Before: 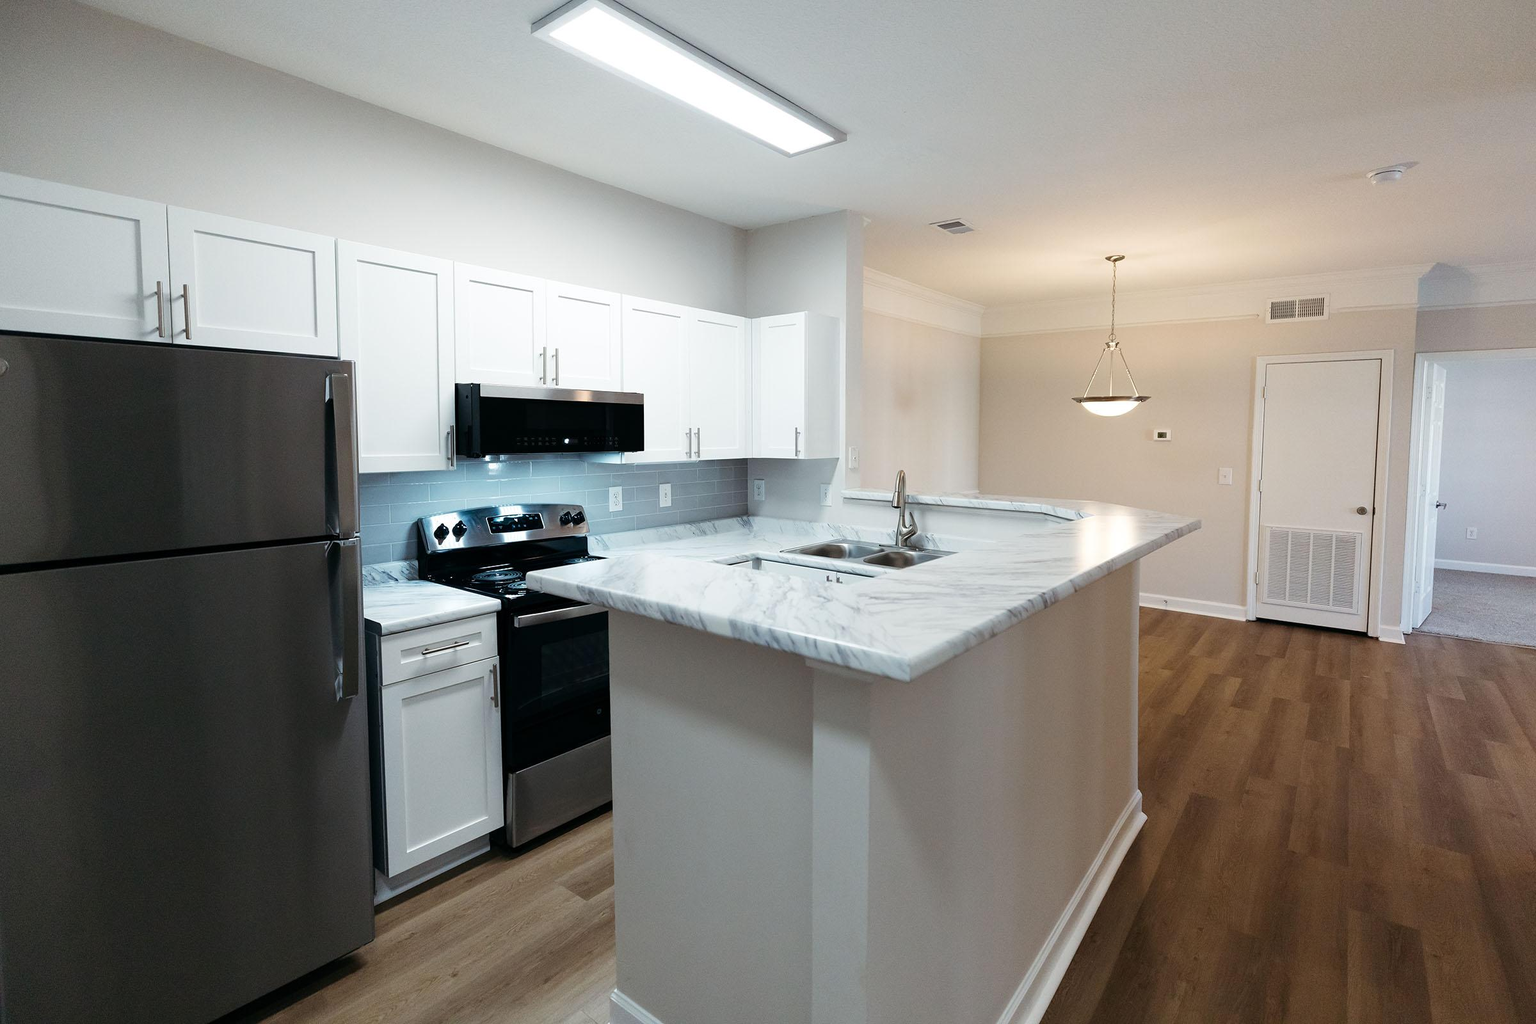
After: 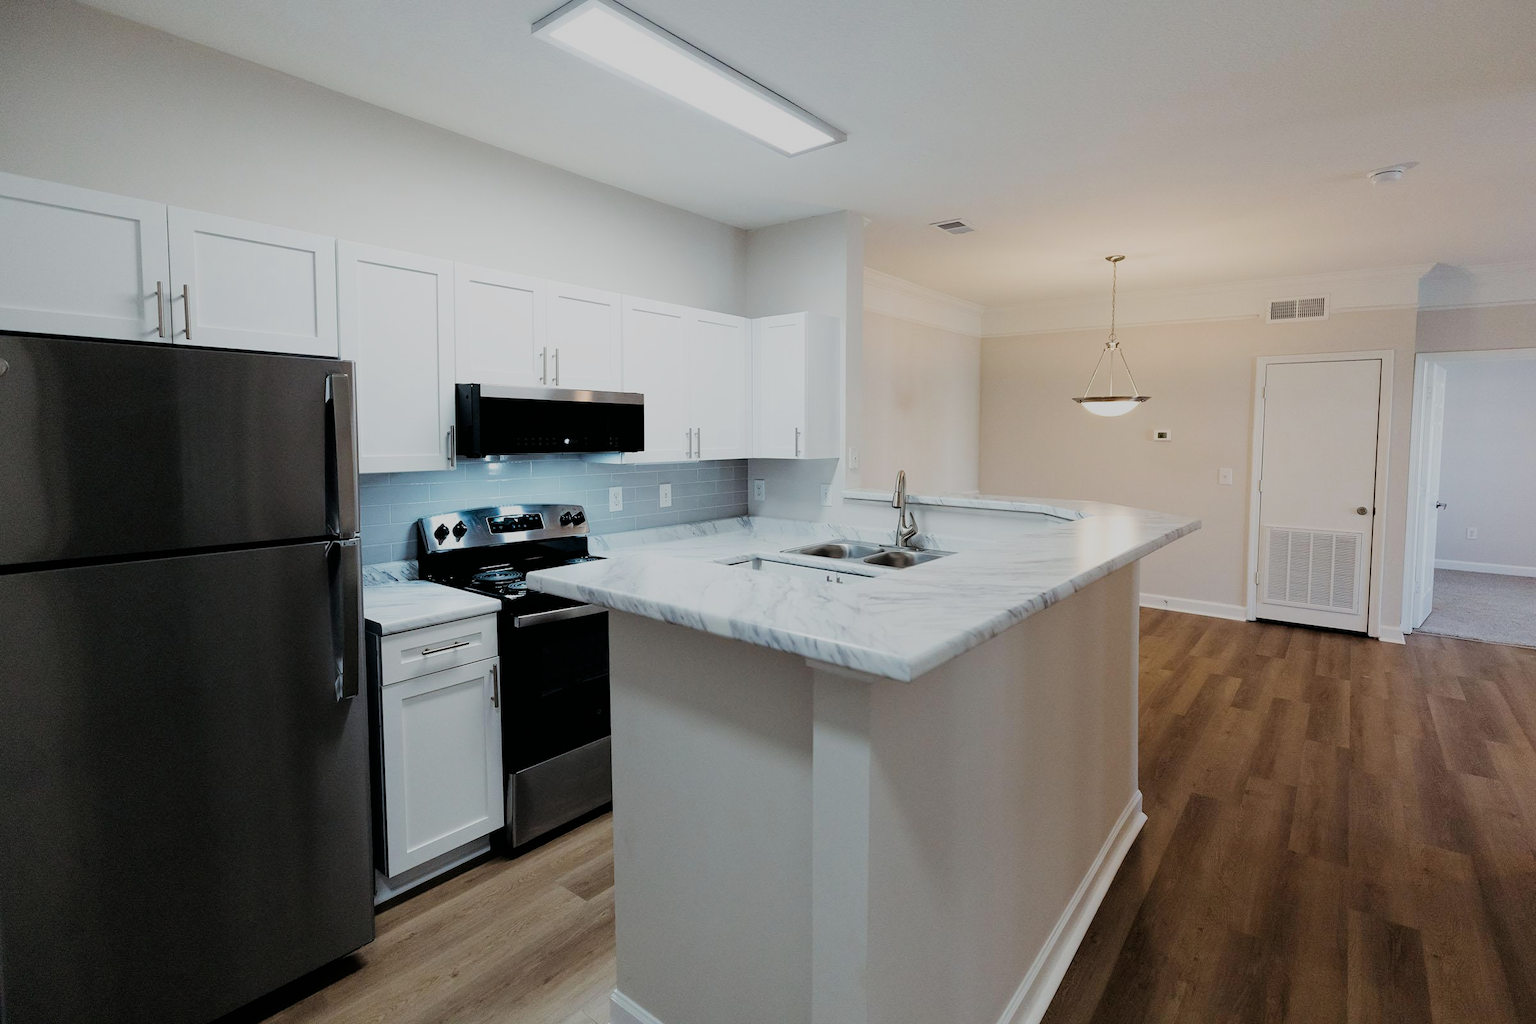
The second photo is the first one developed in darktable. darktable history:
filmic rgb: black relative exposure -6.93 EV, white relative exposure 5.67 EV, threshold 3.04 EV, hardness 2.85, iterations of high-quality reconstruction 0, enable highlight reconstruction true
